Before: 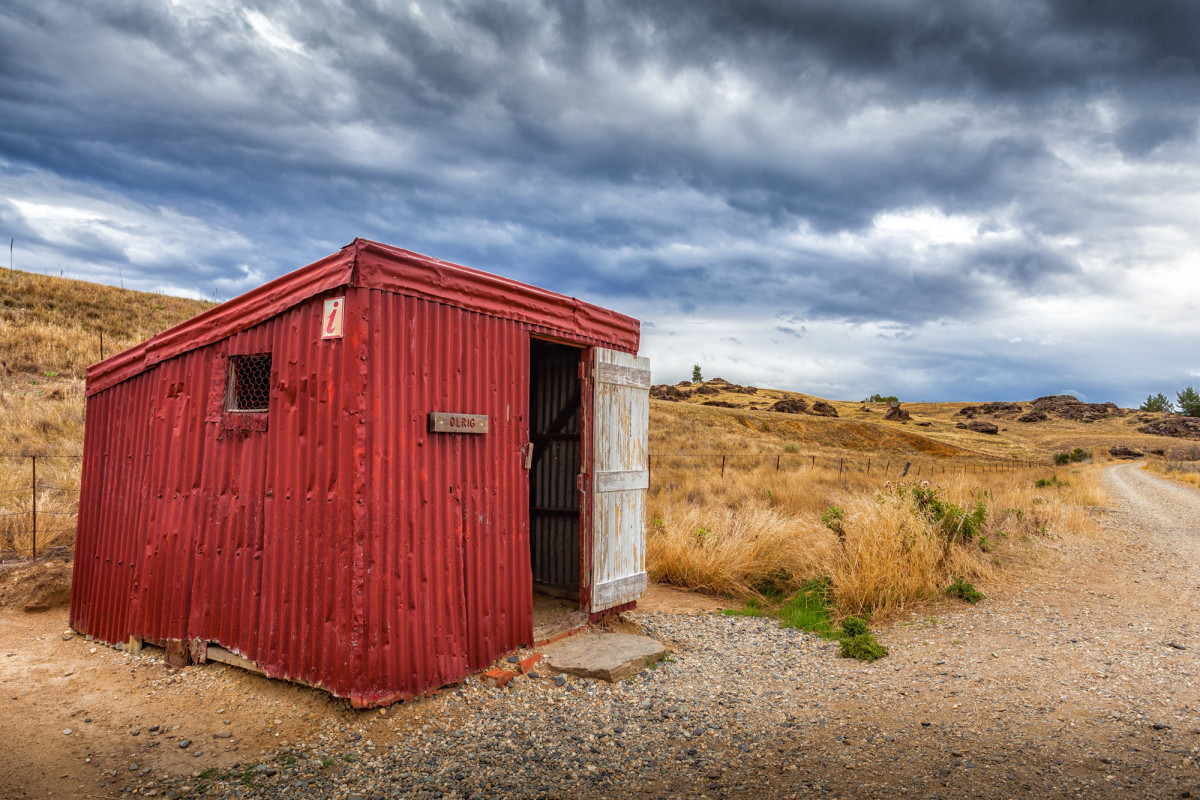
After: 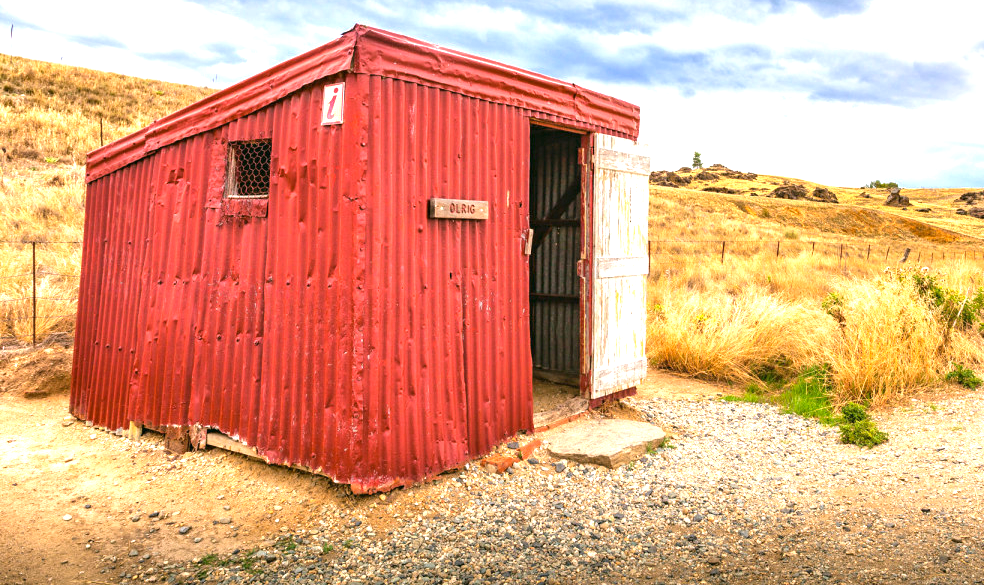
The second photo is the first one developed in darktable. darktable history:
crop: top 26.817%, right 17.975%
exposure: black level correction 0, exposure 1.478 EV, compensate exposure bias true, compensate highlight preservation false
color correction: highlights a* 4.09, highlights b* 4.98, shadows a* -7.52, shadows b* 4.74
